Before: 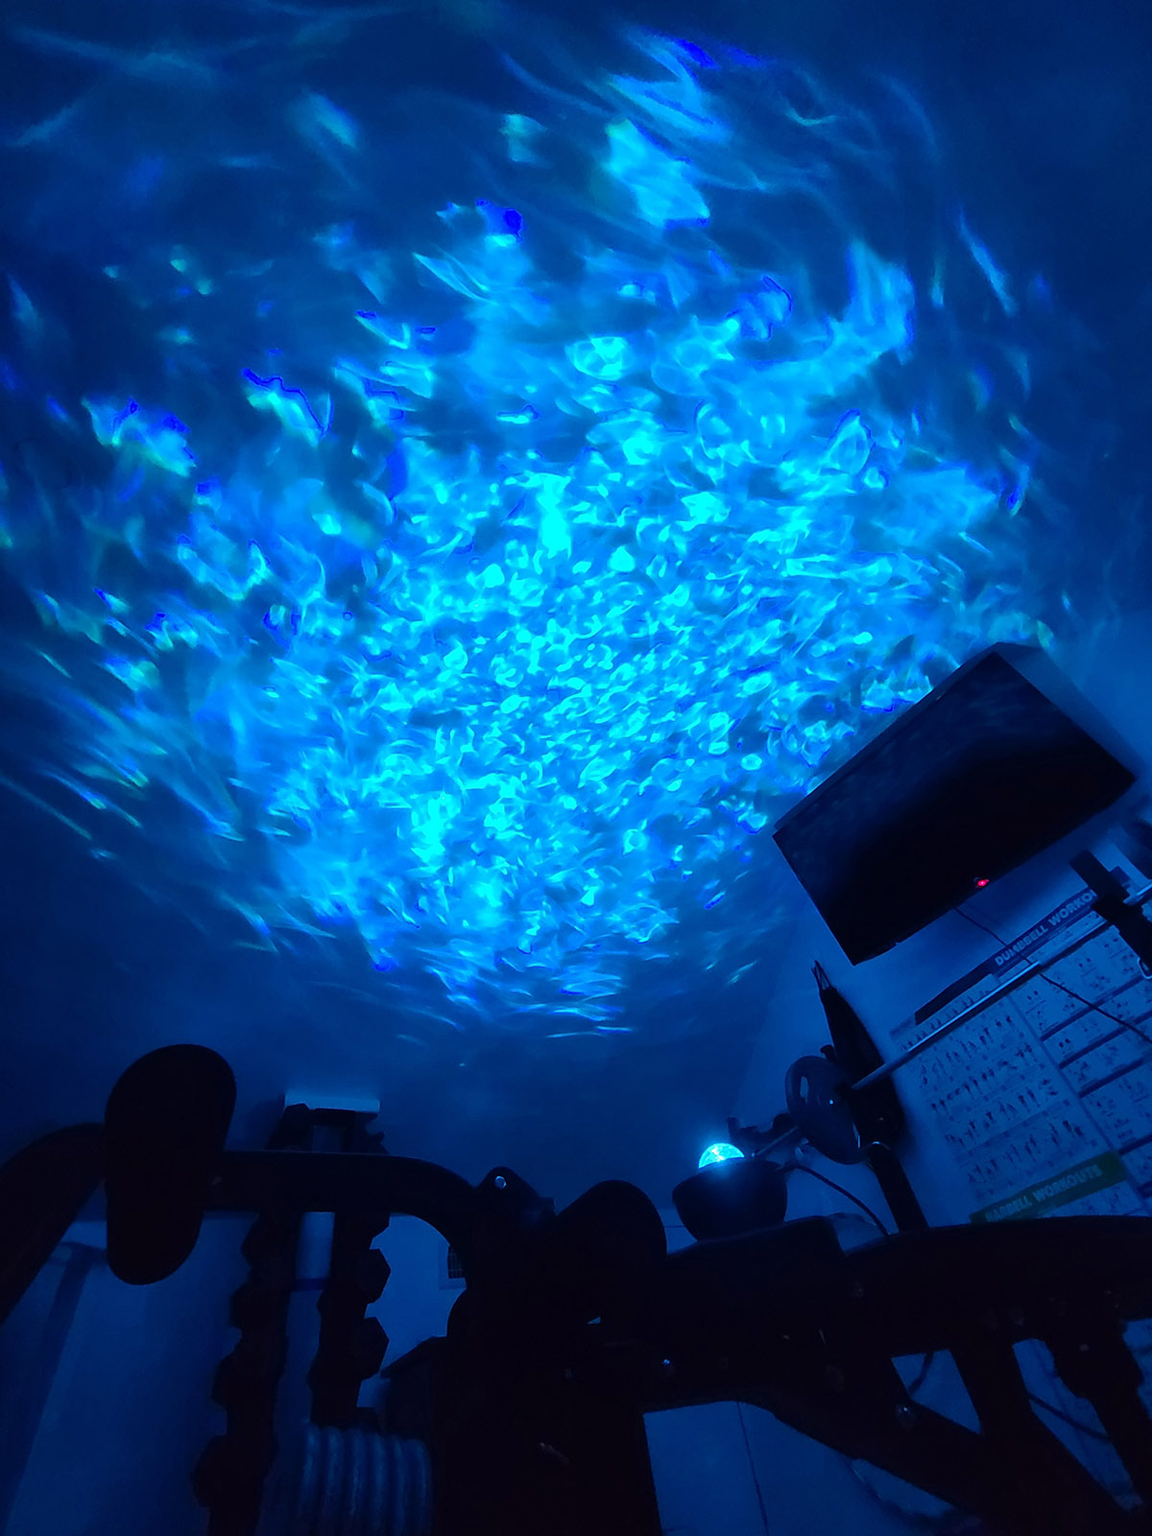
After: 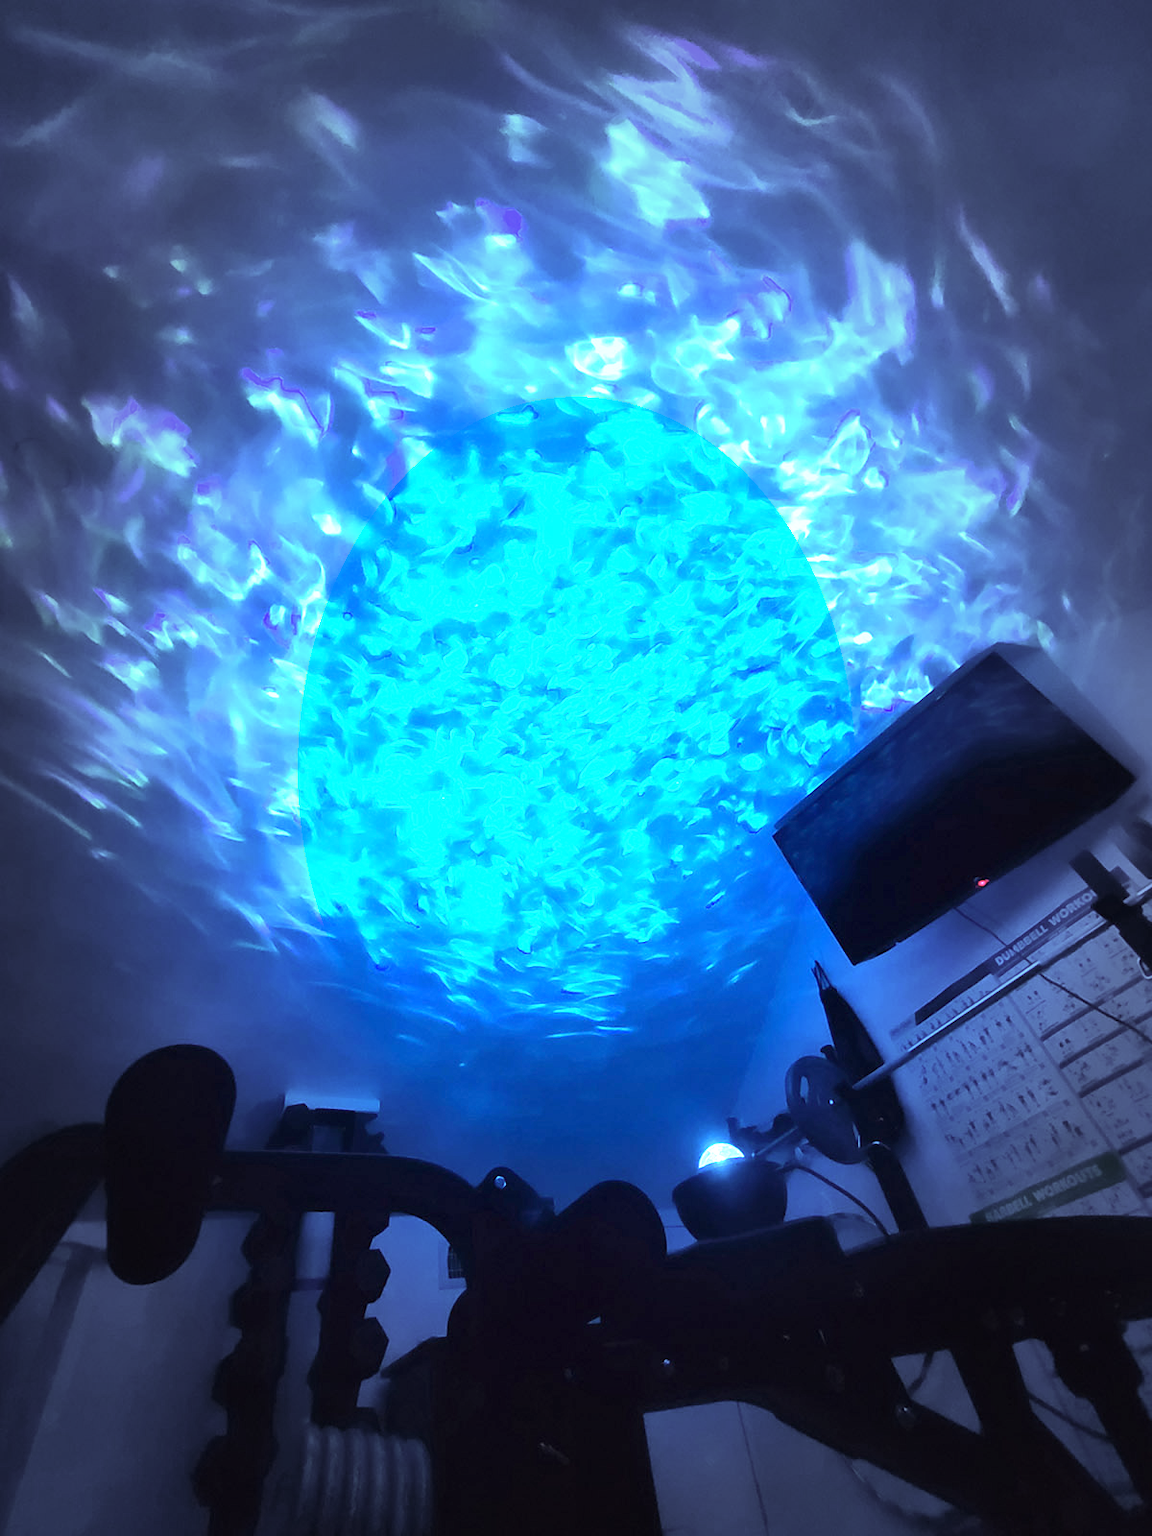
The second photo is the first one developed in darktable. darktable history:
exposure: black level correction 0, exposure 1.388 EV, compensate exposure bias true, compensate highlight preservation false
vignetting: fall-off start 48.41%, automatic ratio true, width/height ratio 1.29, unbound false
